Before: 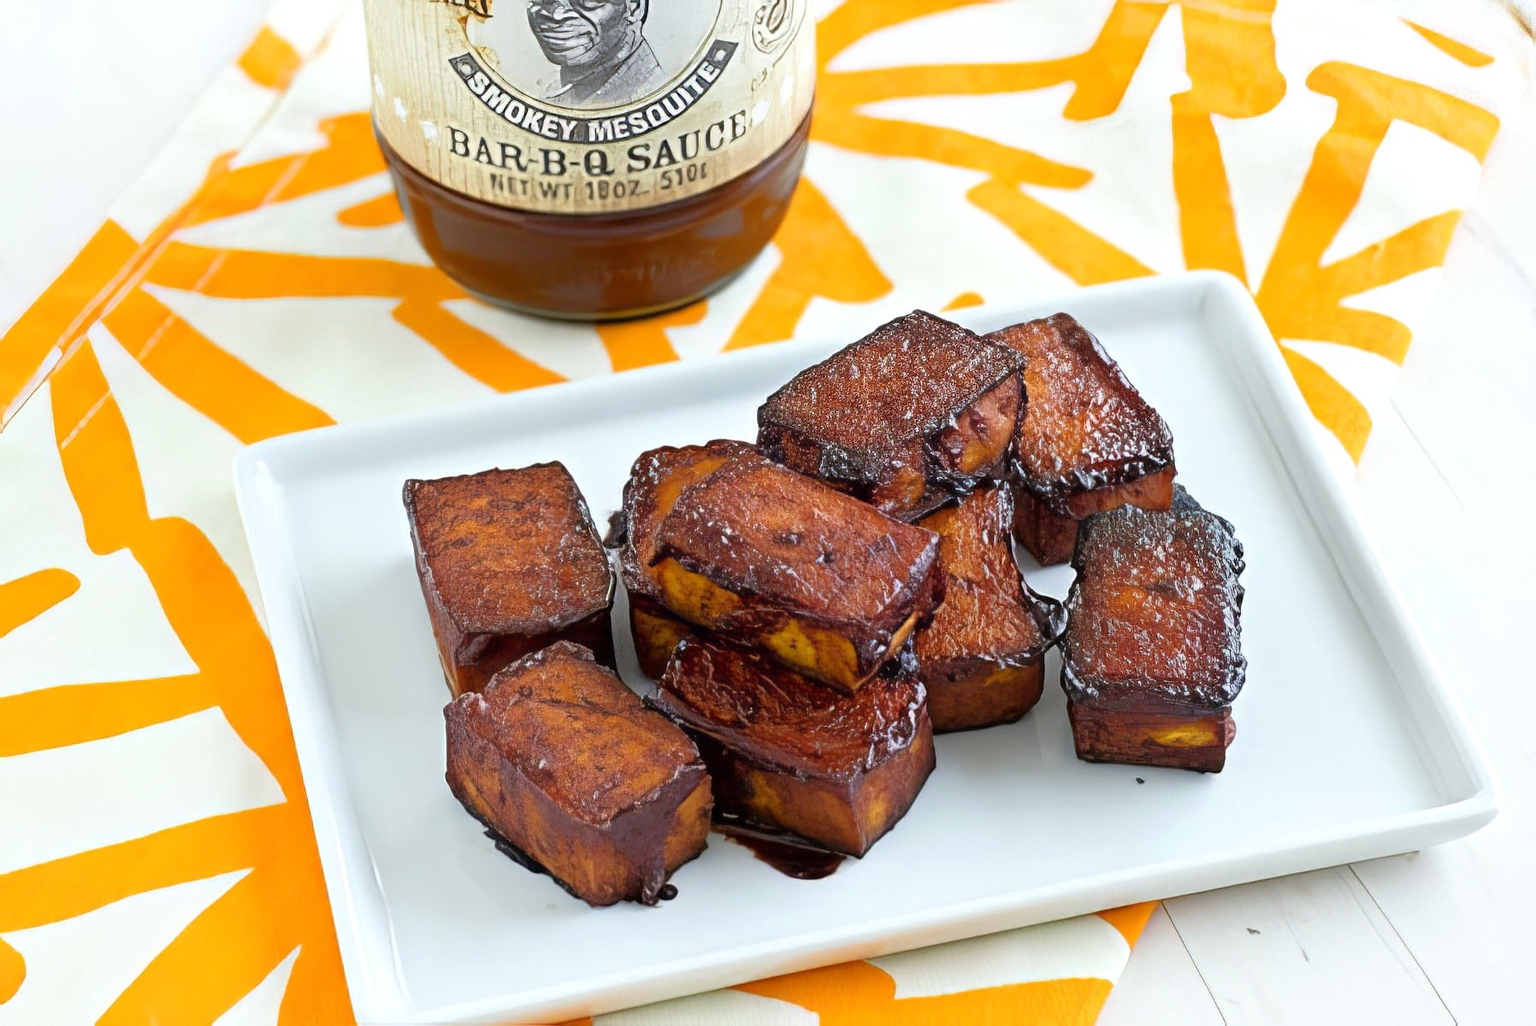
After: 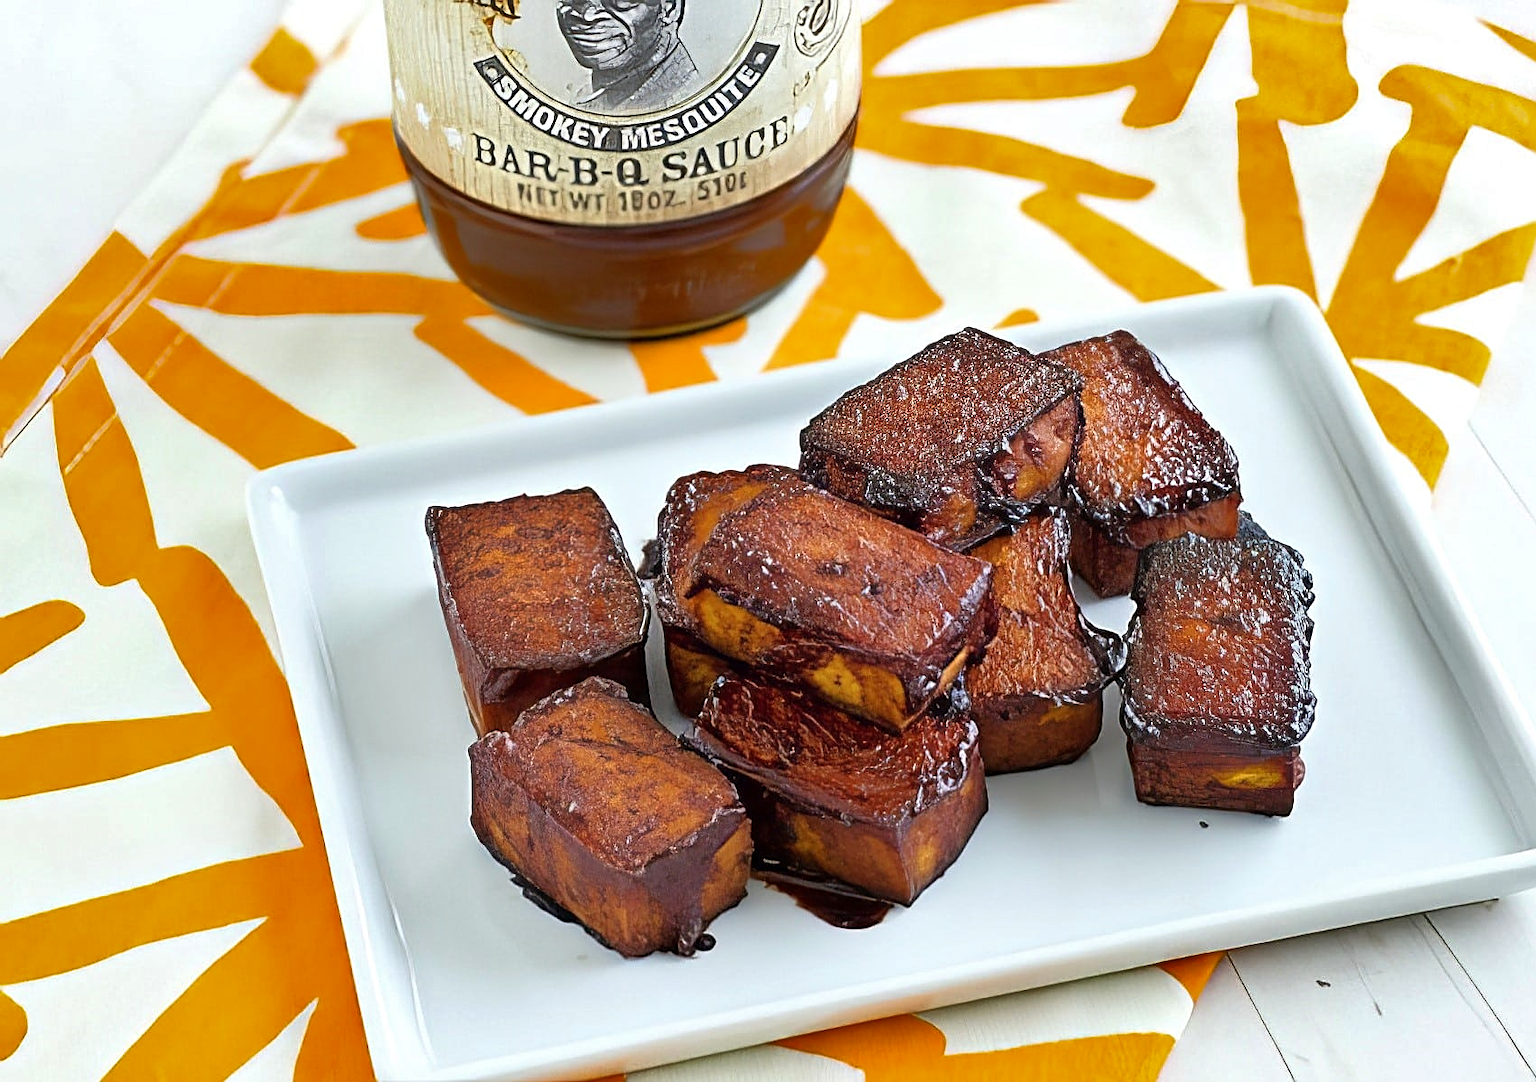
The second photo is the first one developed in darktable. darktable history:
sharpen: on, module defaults
crop and rotate: left 0%, right 5.236%
shadows and highlights: soften with gaussian
